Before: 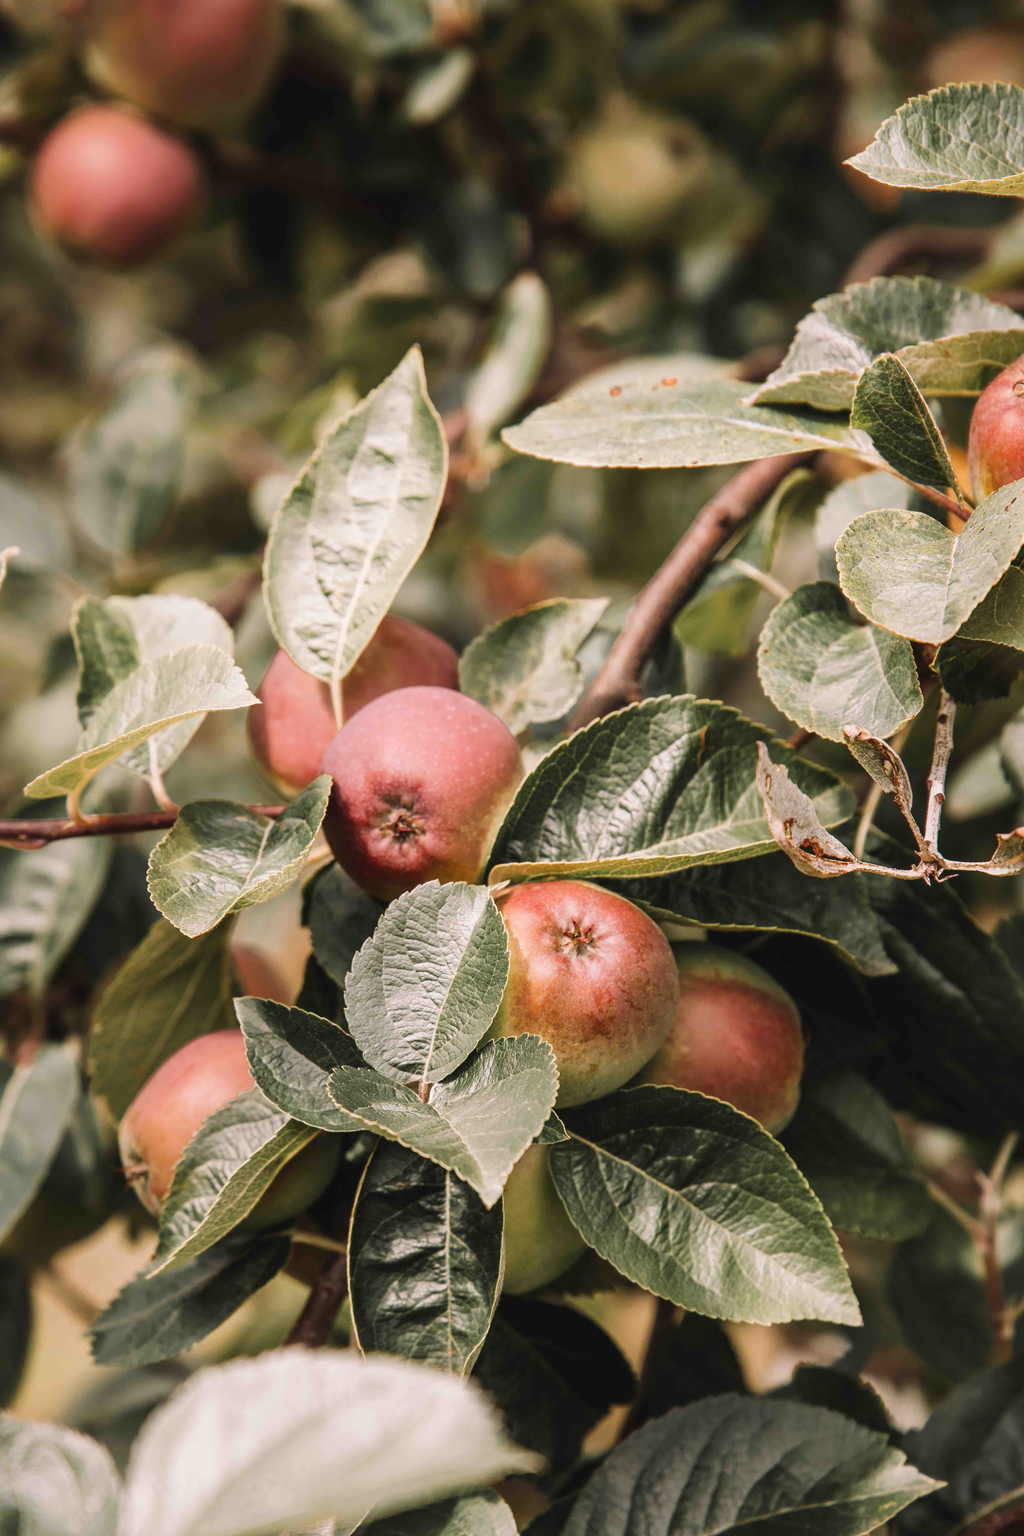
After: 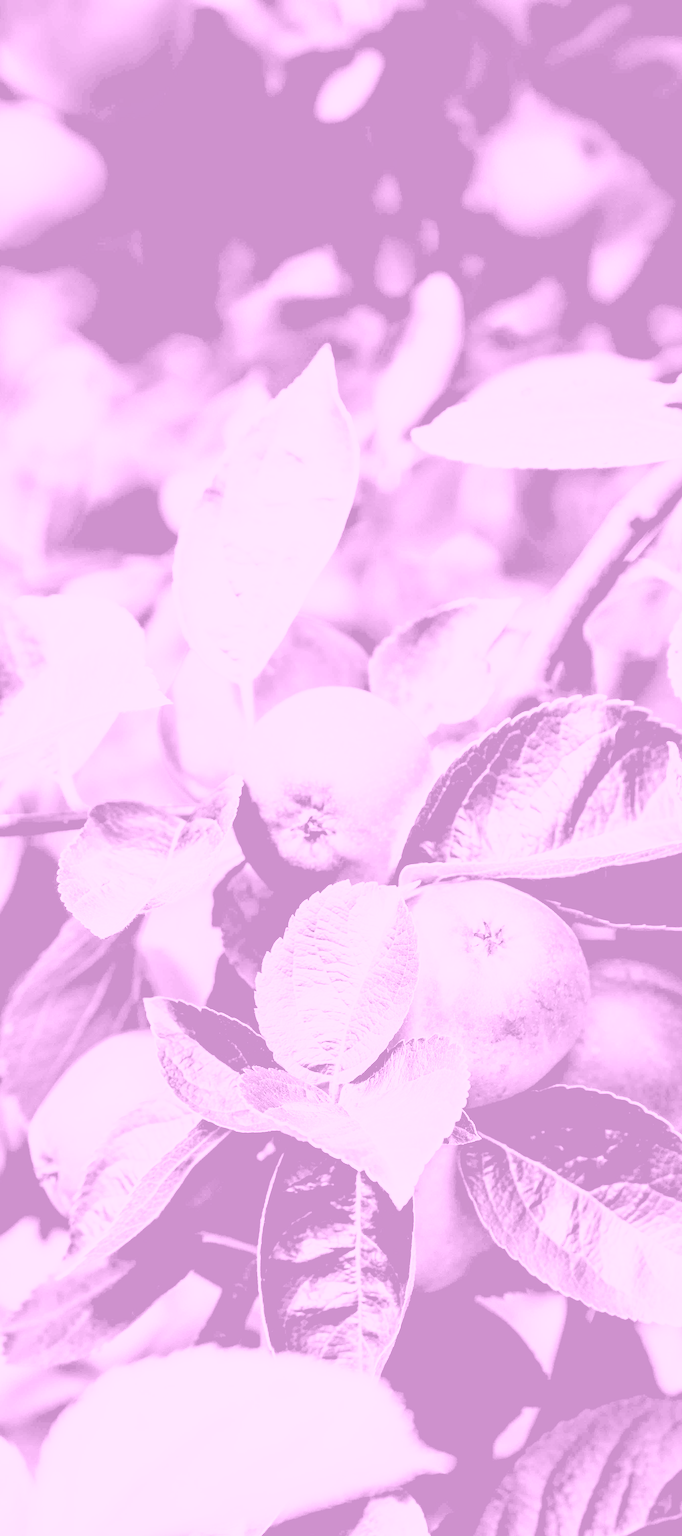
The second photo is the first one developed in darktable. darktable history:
rgb curve: curves: ch0 [(0, 0) (0.21, 0.15) (0.24, 0.21) (0.5, 0.75) (0.75, 0.96) (0.89, 0.99) (1, 1)]; ch1 [(0, 0.02) (0.21, 0.13) (0.25, 0.2) (0.5, 0.67) (0.75, 0.9) (0.89, 0.97) (1, 1)]; ch2 [(0, 0.02) (0.21, 0.13) (0.25, 0.2) (0.5, 0.67) (0.75, 0.9) (0.89, 0.97) (1, 1)], compensate middle gray true
crop and rotate: left 8.786%, right 24.548%
rgb levels: levels [[0.029, 0.461, 0.922], [0, 0.5, 1], [0, 0.5, 1]]
colorize: hue 331.2°, saturation 69%, source mix 30.28%, lightness 69.02%, version 1
